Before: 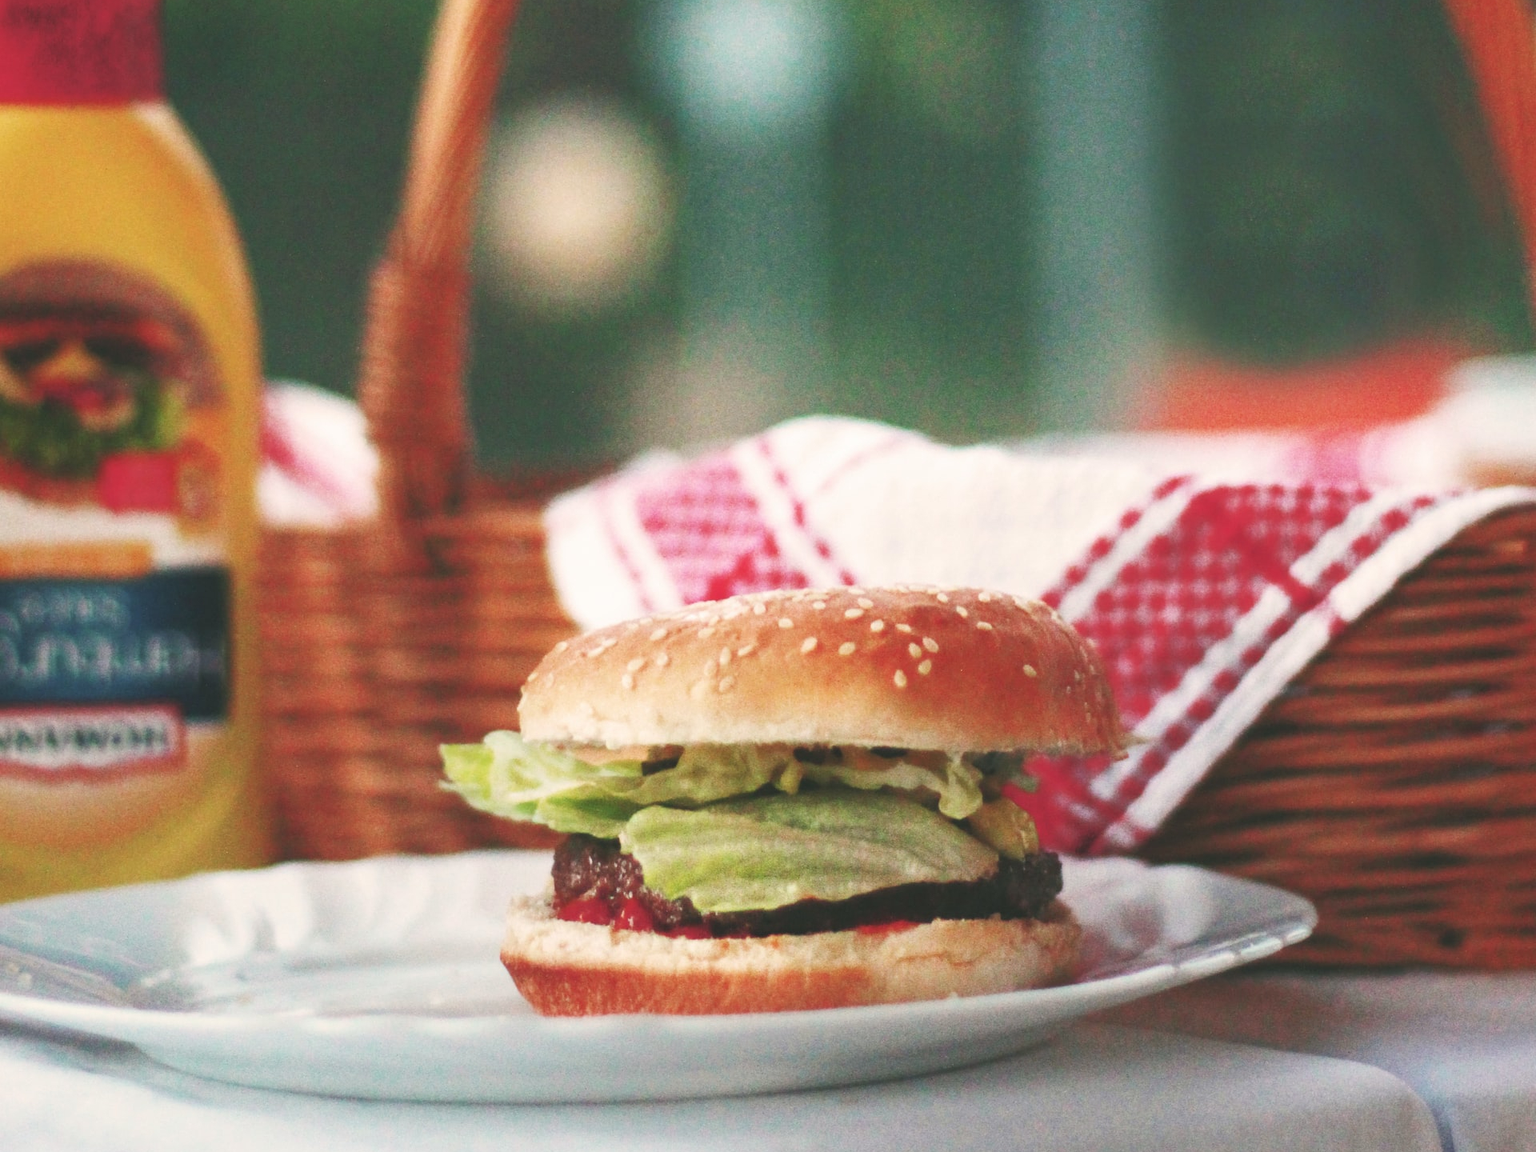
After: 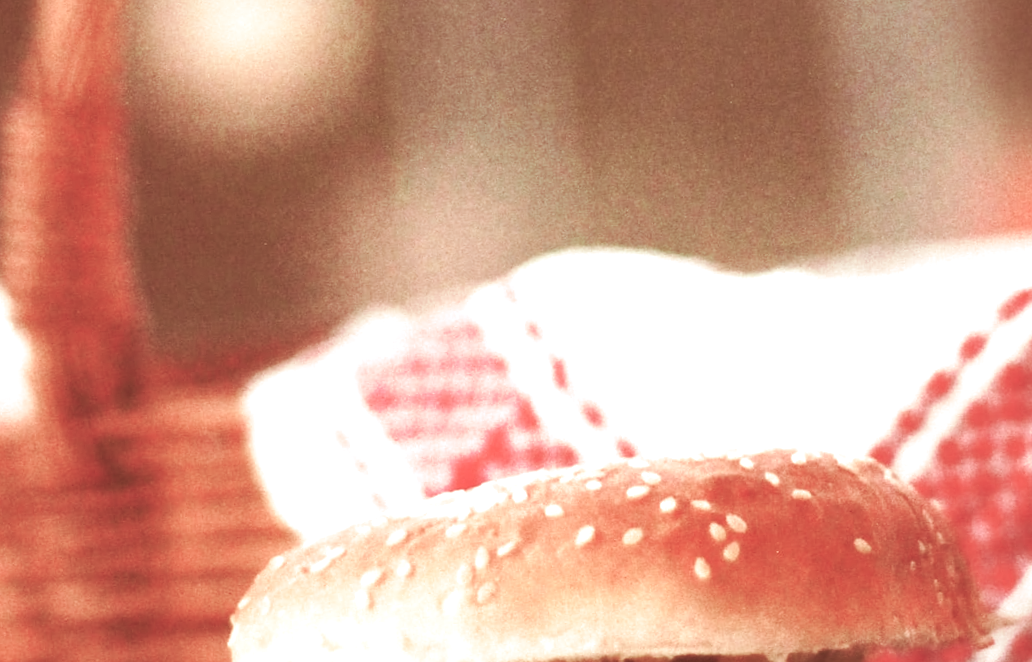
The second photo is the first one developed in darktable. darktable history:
split-toning: on, module defaults
color balance rgb: shadows lift › chroma 1%, shadows lift › hue 113°, highlights gain › chroma 0.2%, highlights gain › hue 333°, perceptual saturation grading › global saturation 20%, perceptual saturation grading › highlights -50%, perceptual saturation grading › shadows 25%, contrast -20%
local contrast: mode bilateral grid, contrast 20, coarseness 50, detail 120%, midtone range 0.2
color balance: lift [1, 0.994, 1.002, 1.006], gamma [0.957, 1.081, 1.016, 0.919], gain [0.97, 0.972, 1.01, 1.028], input saturation 91.06%, output saturation 79.8%
exposure: black level correction 0, exposure 1.1 EV, compensate exposure bias true, compensate highlight preservation false
crop: left 20.932%, top 15.471%, right 21.848%, bottom 34.081%
color correction: highlights a* 9.03, highlights b* 8.71, shadows a* 40, shadows b* 40, saturation 0.8
rotate and perspective: rotation -4.57°, crop left 0.054, crop right 0.944, crop top 0.087, crop bottom 0.914
